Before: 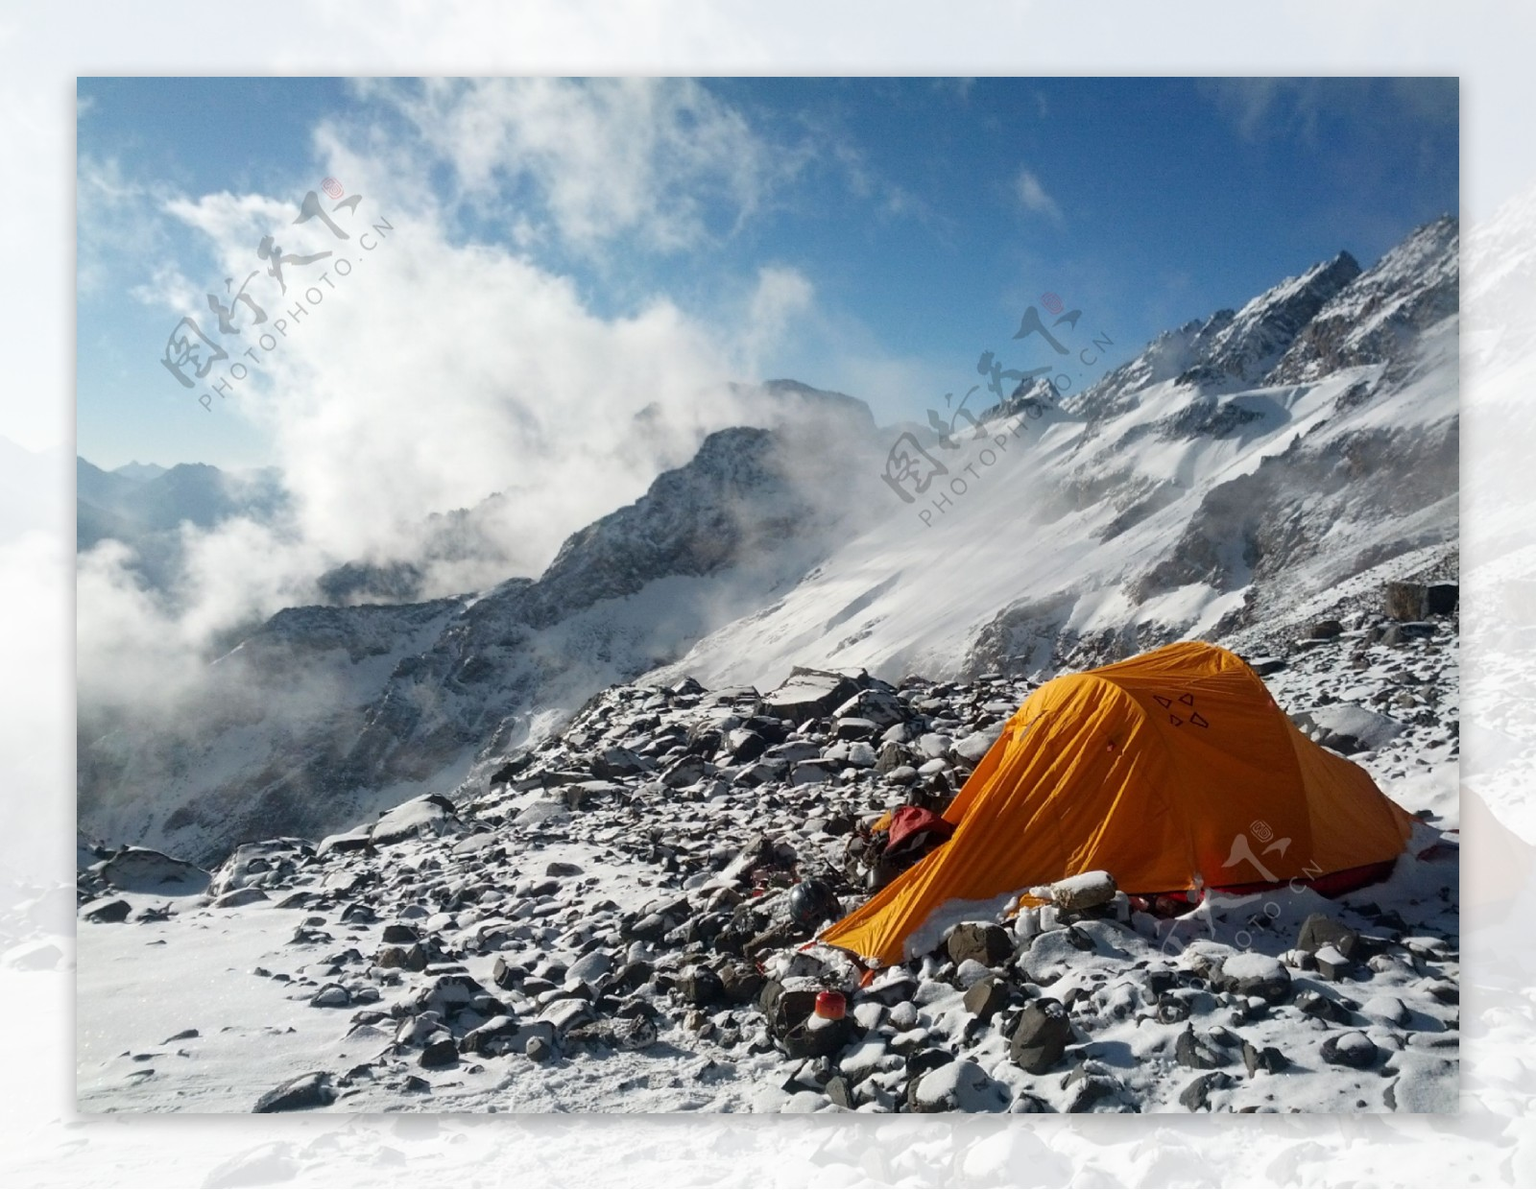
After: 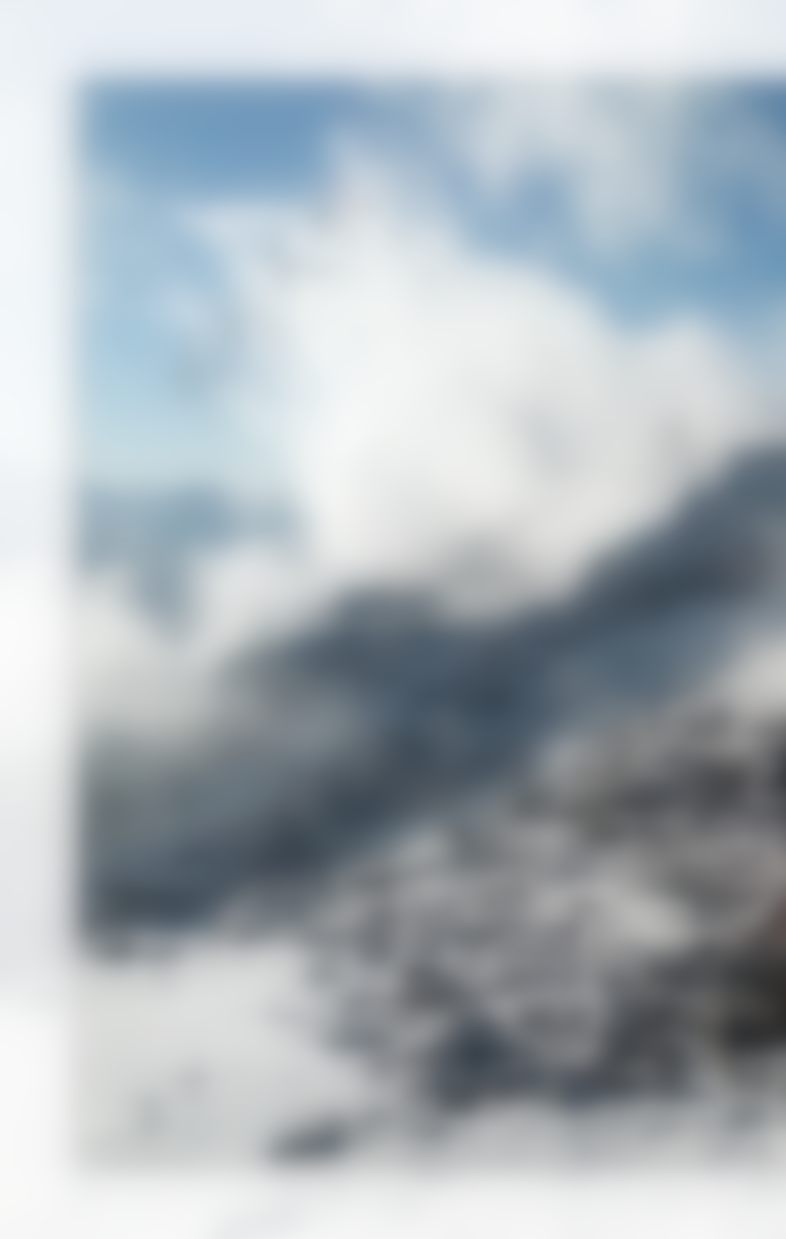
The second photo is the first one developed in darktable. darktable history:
crop and rotate: left 0%, top 0%, right 50.845%
lowpass: radius 16, unbound 0
white balance: emerald 1
